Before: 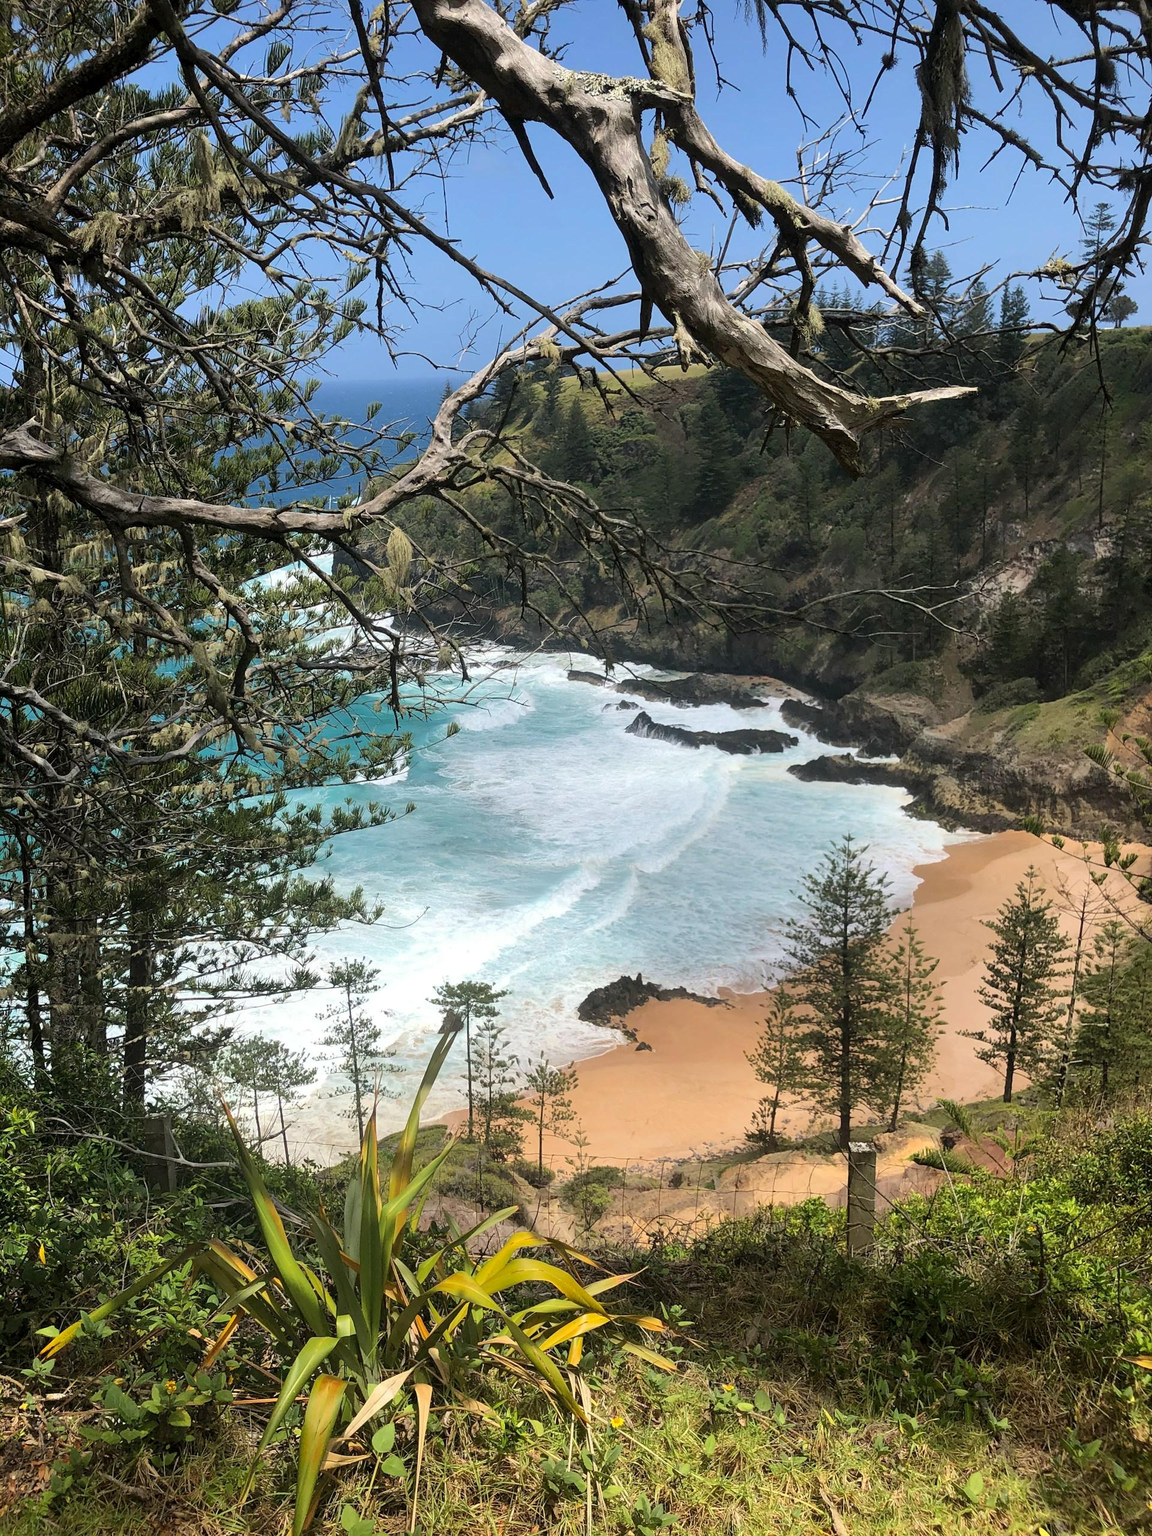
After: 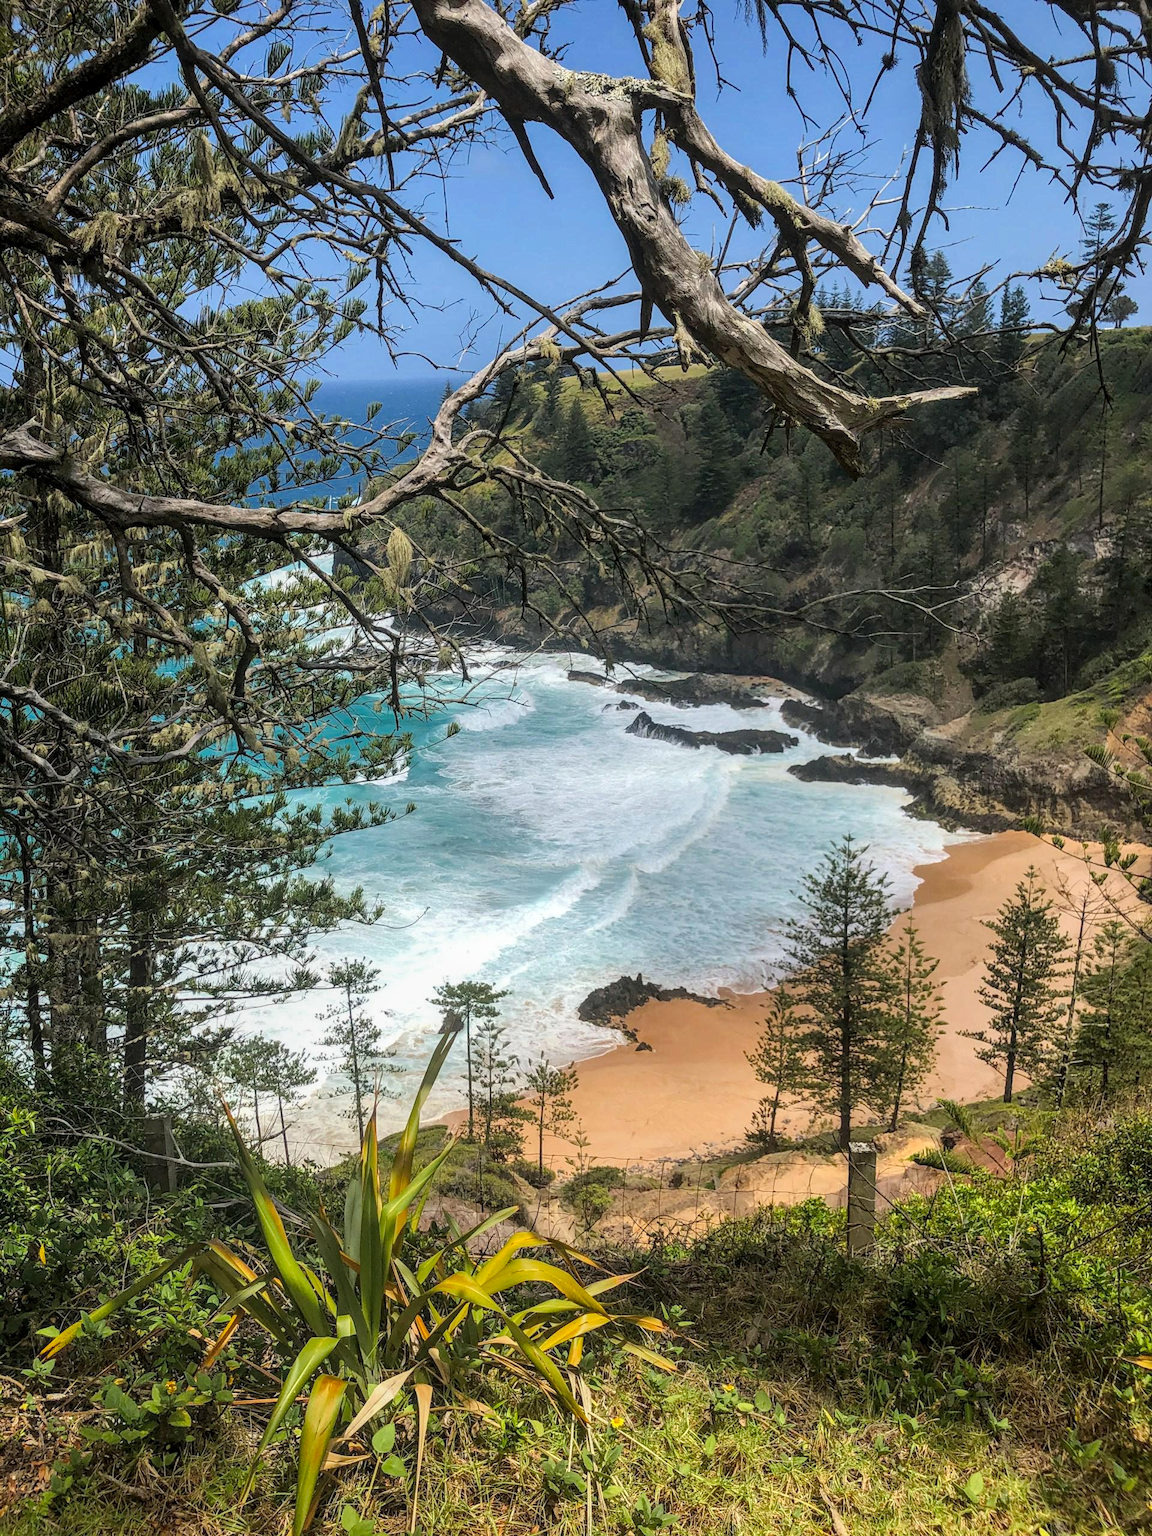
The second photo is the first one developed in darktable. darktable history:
local contrast: highlights 0%, shadows 0%, detail 133%
color balance rgb: shadows fall-off 101%, linear chroma grading › mid-tones 7.63%, perceptual saturation grading › mid-tones 11.68%, mask middle-gray fulcrum 22.45%, global vibrance 10.11%, saturation formula JzAzBz (2021)
